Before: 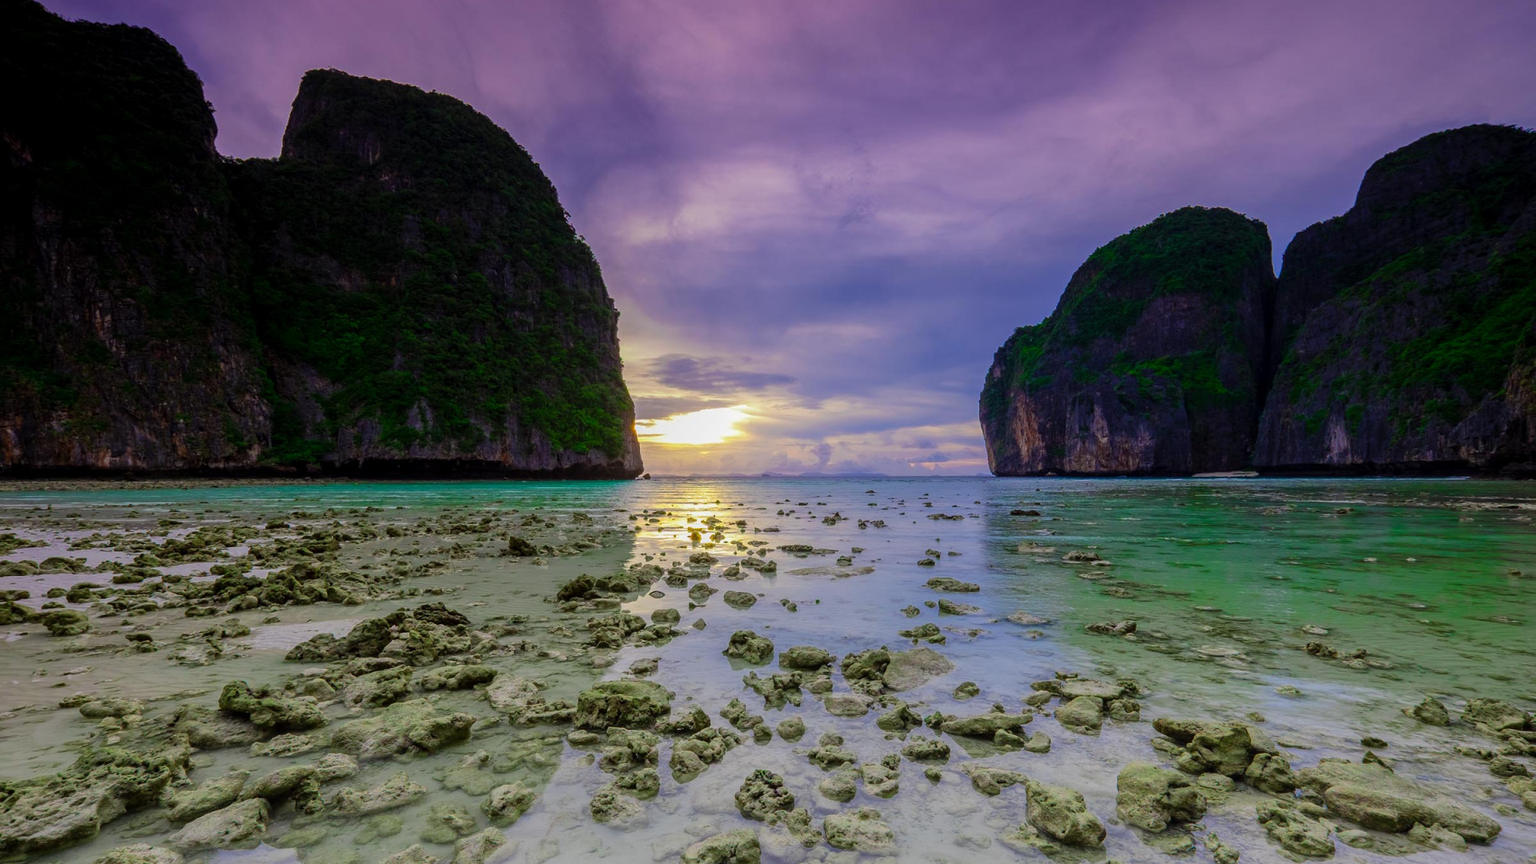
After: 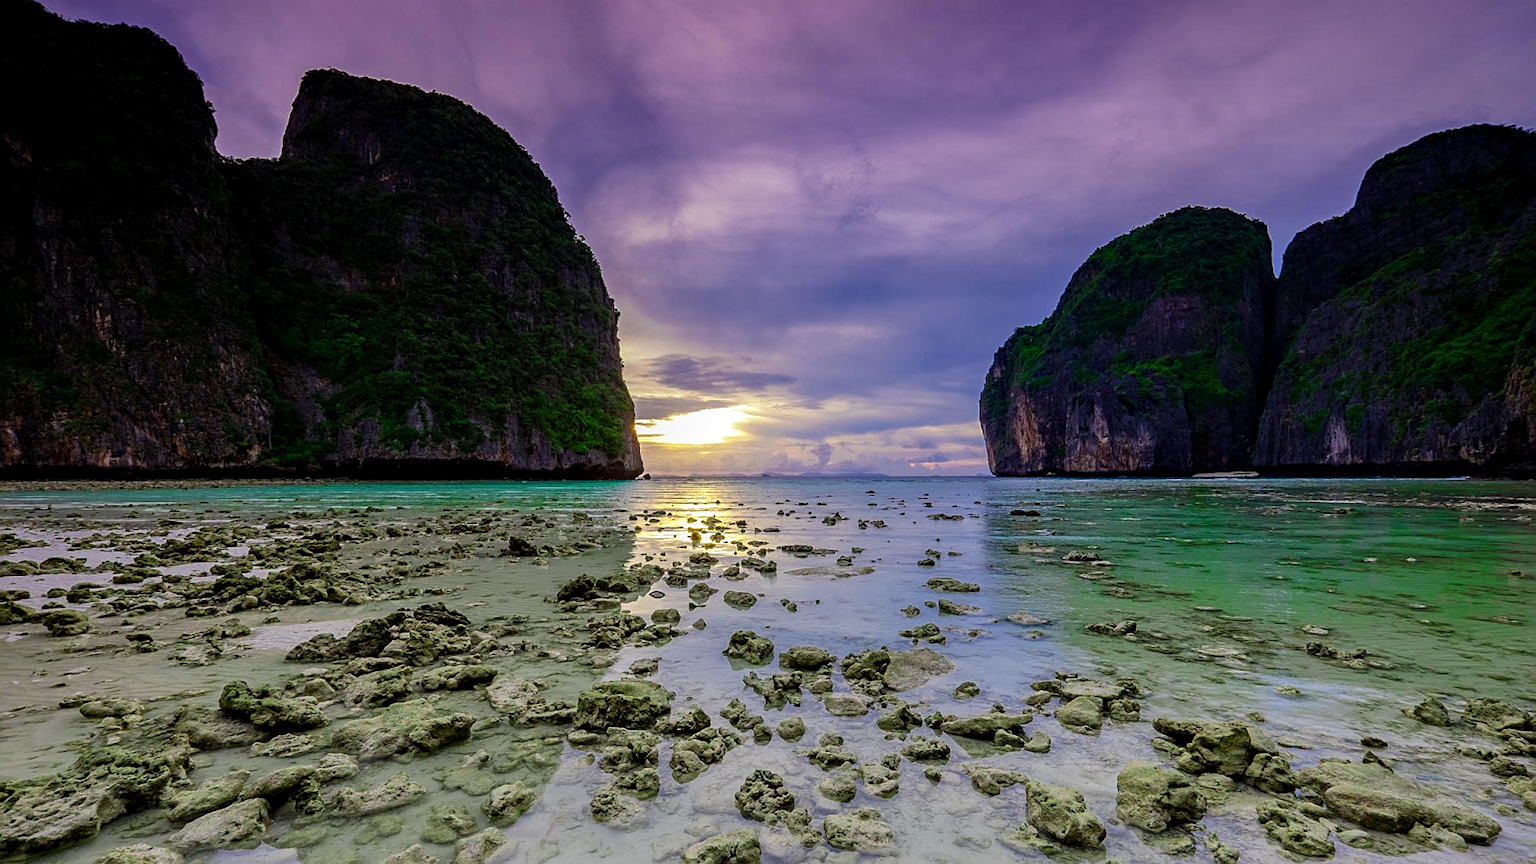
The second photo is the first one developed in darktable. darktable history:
sharpen: on, module defaults
contrast equalizer: octaves 7, y [[0.524, 0.538, 0.547, 0.548, 0.538, 0.524], [0.5 ×6], [0.5 ×6], [0 ×6], [0 ×6]]
